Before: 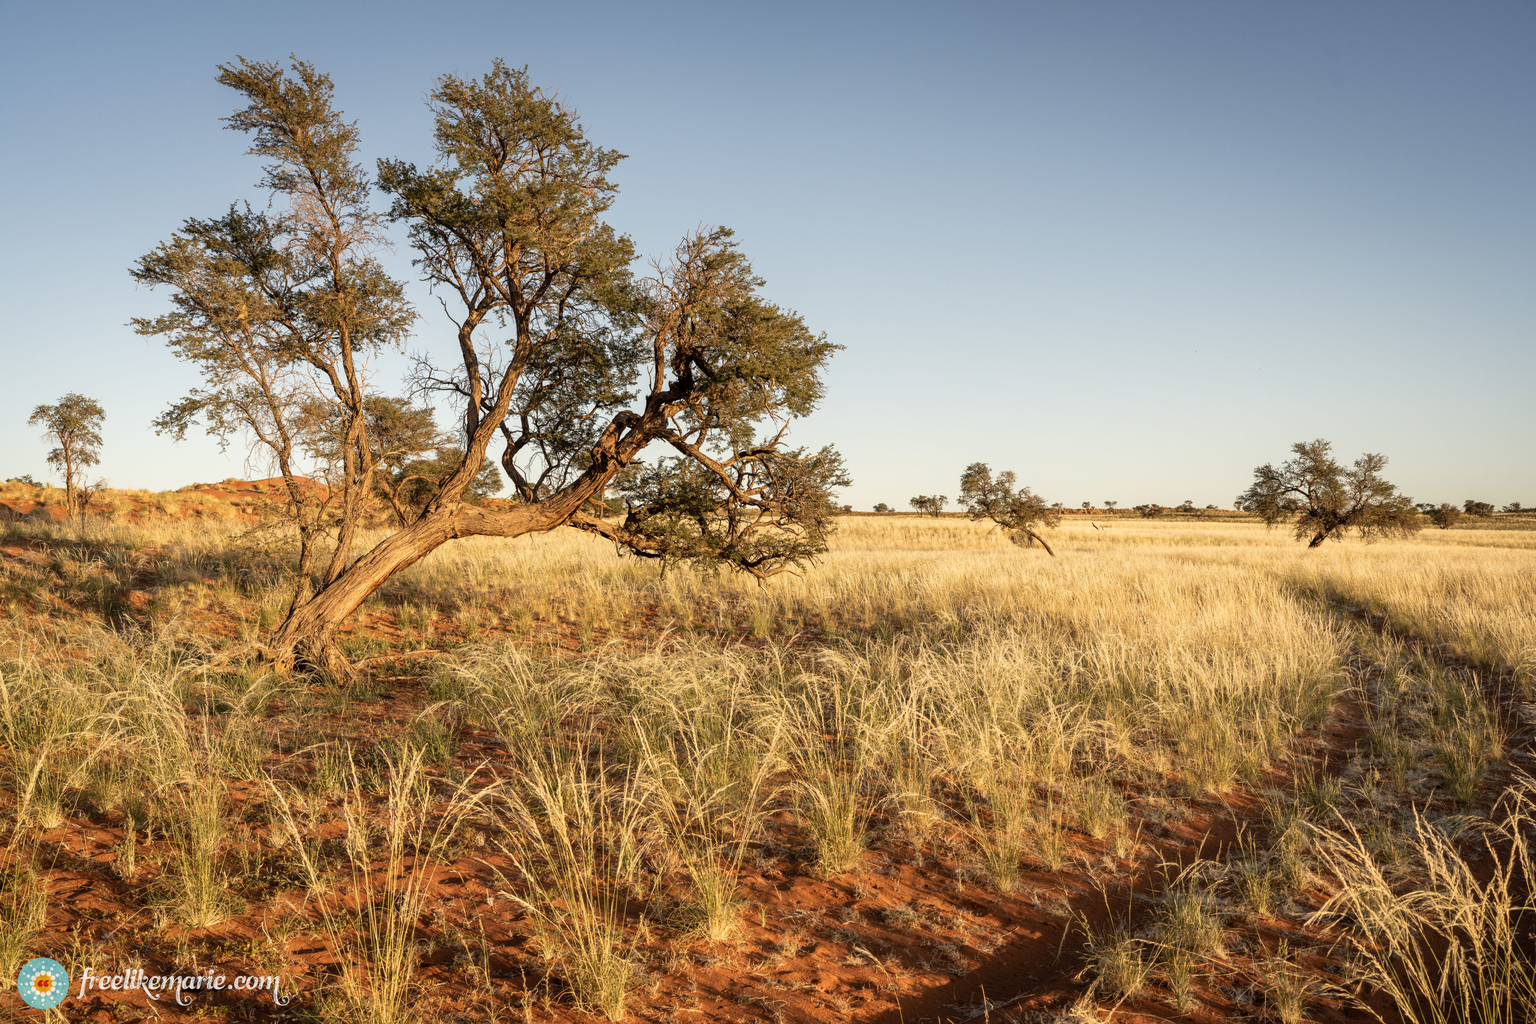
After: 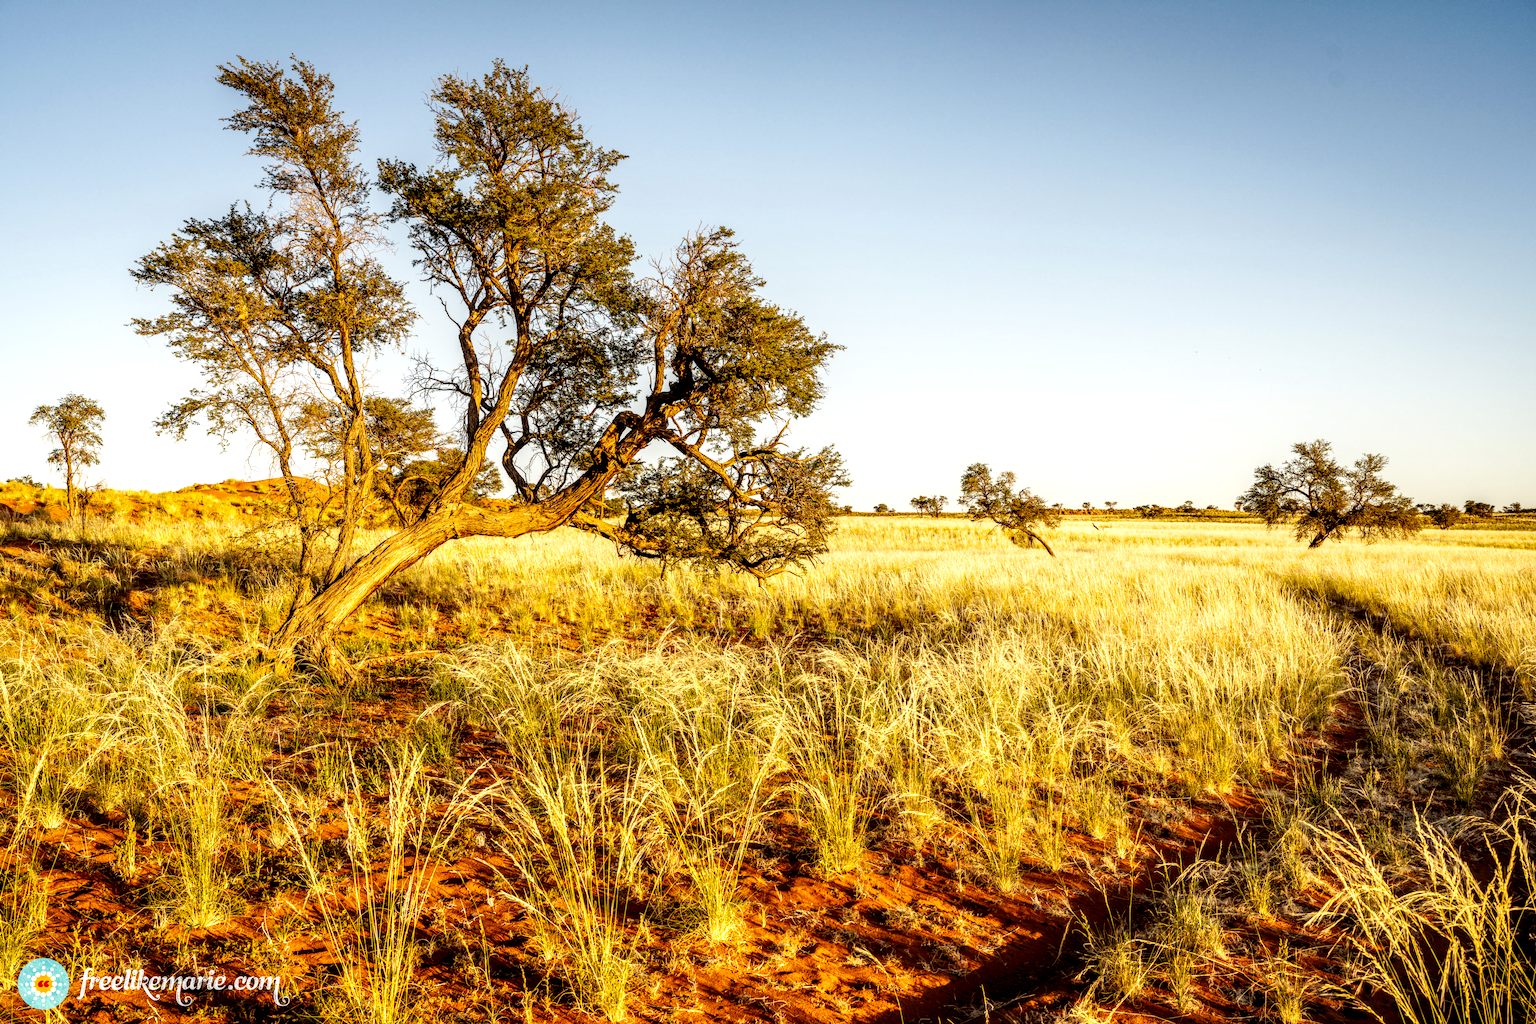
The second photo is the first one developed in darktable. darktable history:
color balance rgb: perceptual saturation grading › global saturation 20%, global vibrance 20%
local contrast: highlights 60%, shadows 60%, detail 160%
base curve: curves: ch0 [(0, 0) (0.032, 0.025) (0.121, 0.166) (0.206, 0.329) (0.605, 0.79) (1, 1)], preserve colors none
